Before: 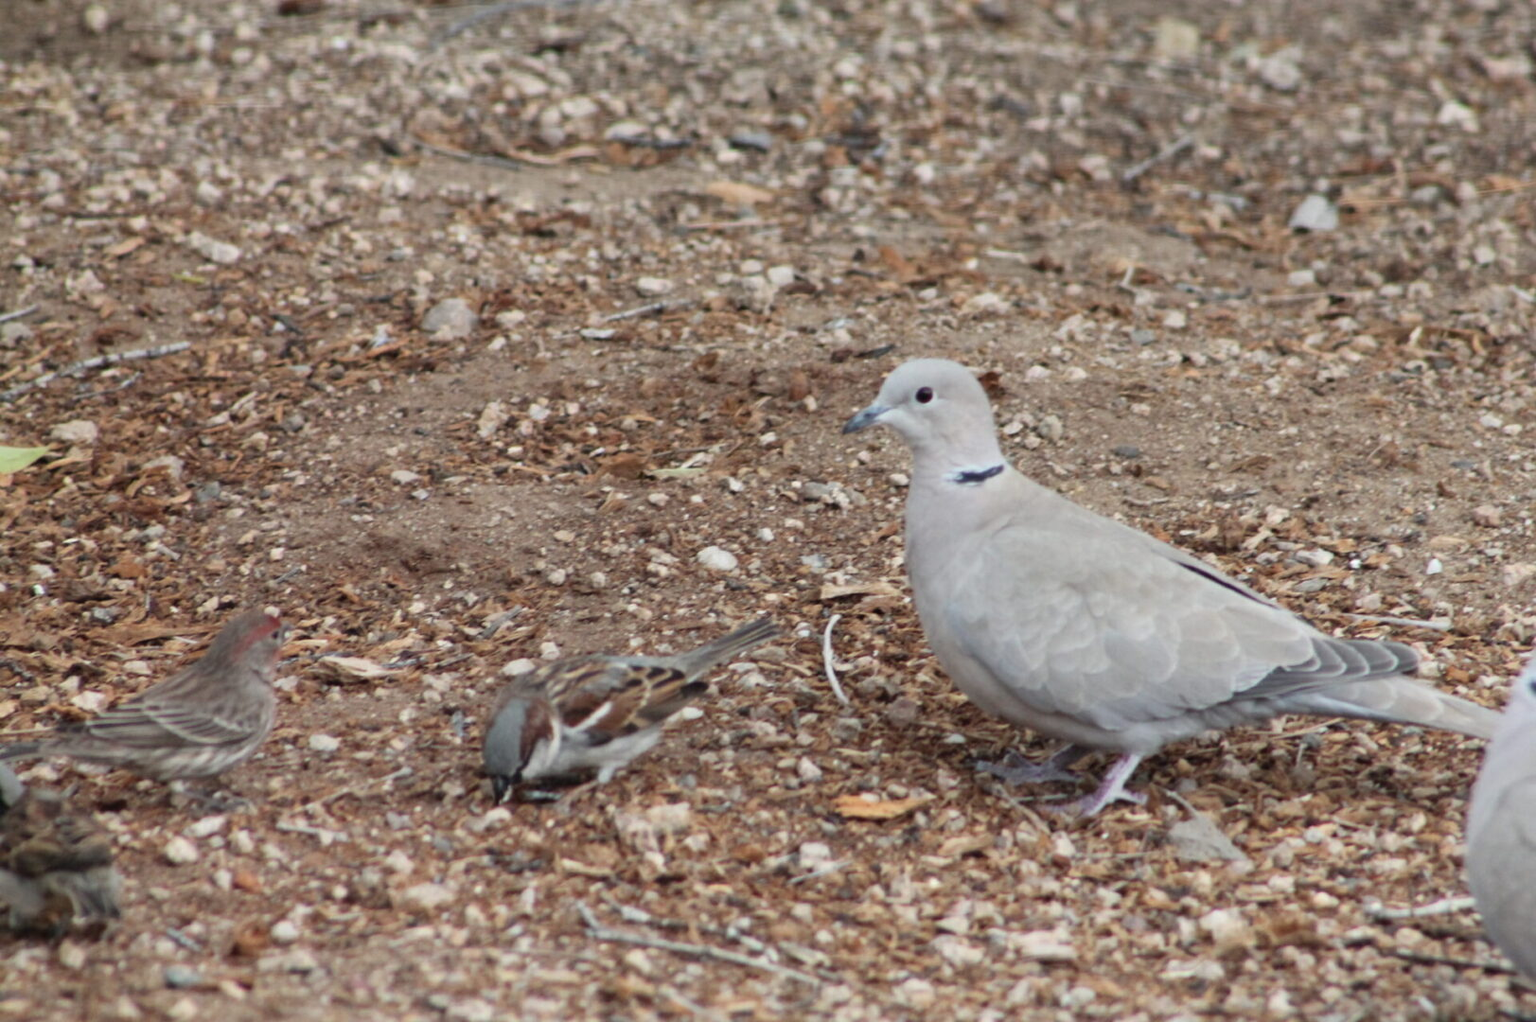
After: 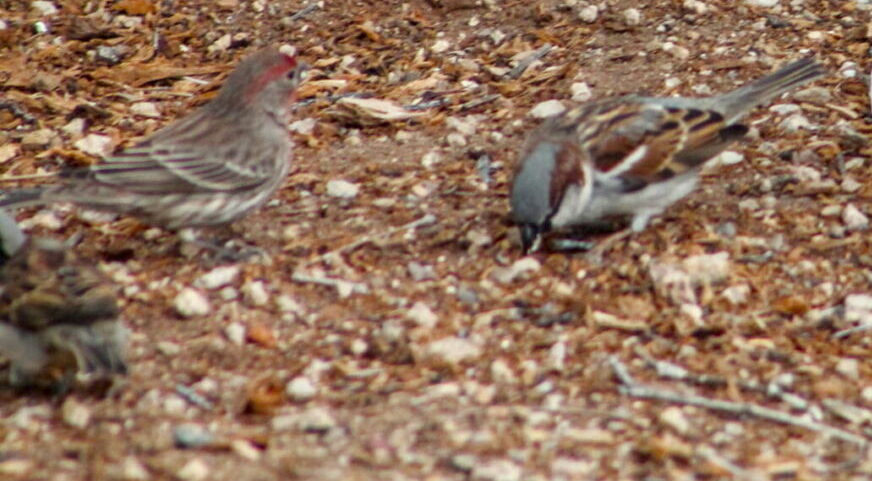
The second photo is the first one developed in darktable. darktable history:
color balance rgb: highlights gain › luminance 6.083%, highlights gain › chroma 1.206%, highlights gain › hue 90.59°, linear chroma grading › shadows -3.169%, linear chroma grading › highlights -3.334%, perceptual saturation grading › global saturation 39.272%, perceptual saturation grading › highlights -24.825%, perceptual saturation grading › mid-tones 35.696%, perceptual saturation grading › shadows 34.697%
crop and rotate: top 55.19%, right 46.27%, bottom 0.227%
local contrast: on, module defaults
